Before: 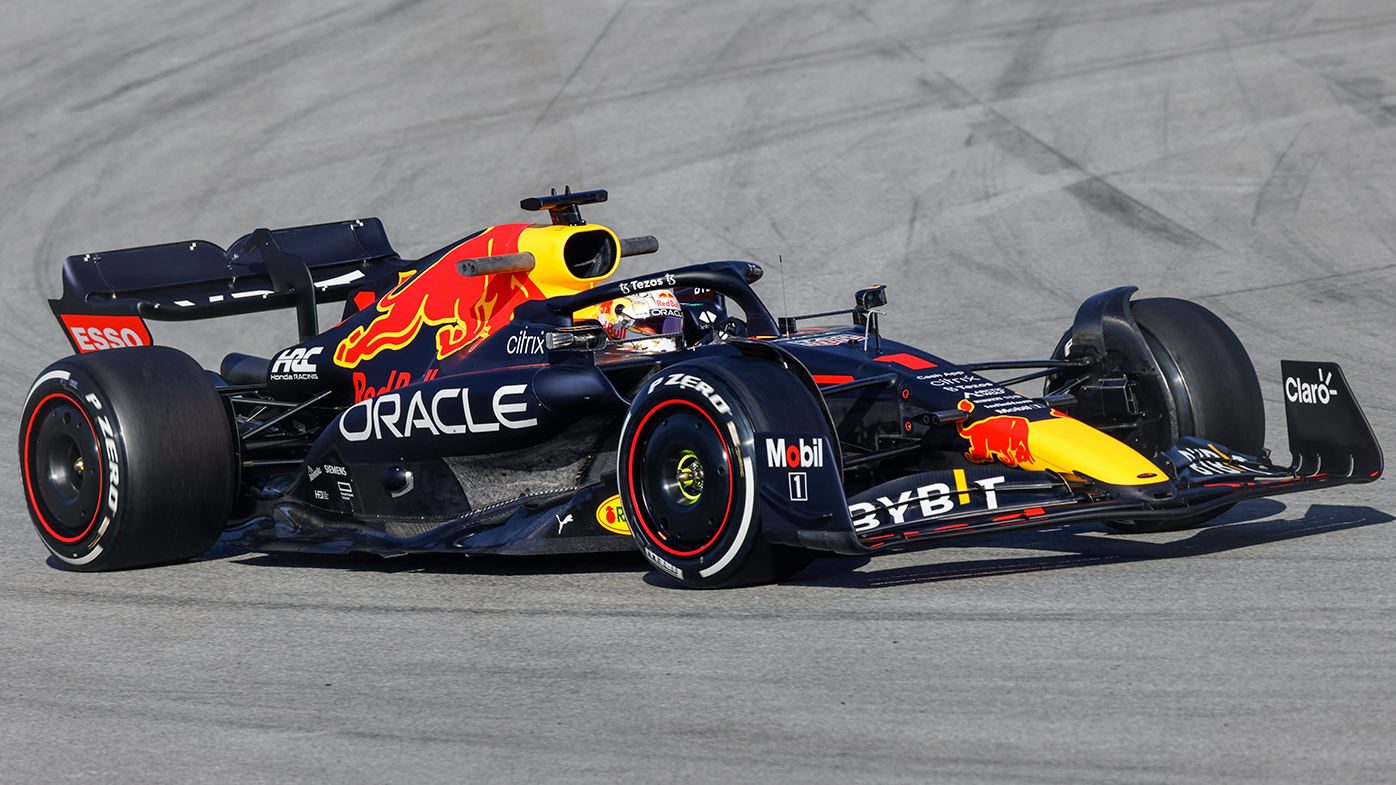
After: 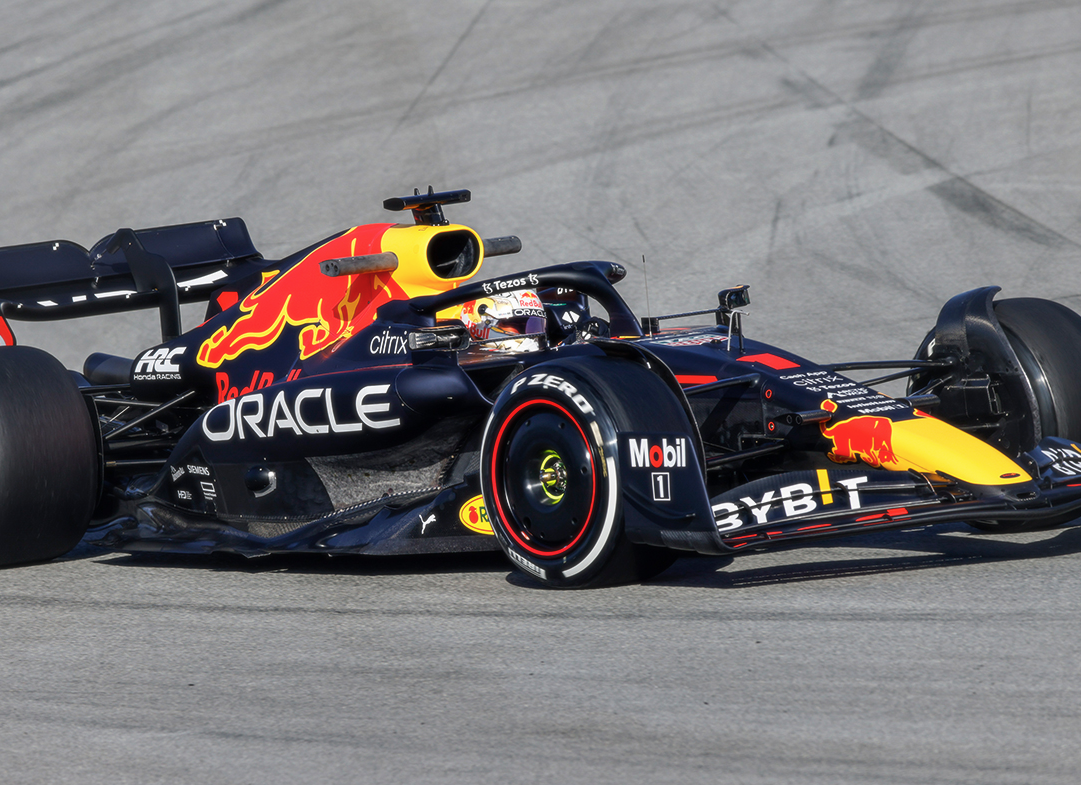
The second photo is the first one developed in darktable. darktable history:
crop: left 9.88%, right 12.664%
soften: size 10%, saturation 50%, brightness 0.2 EV, mix 10%
